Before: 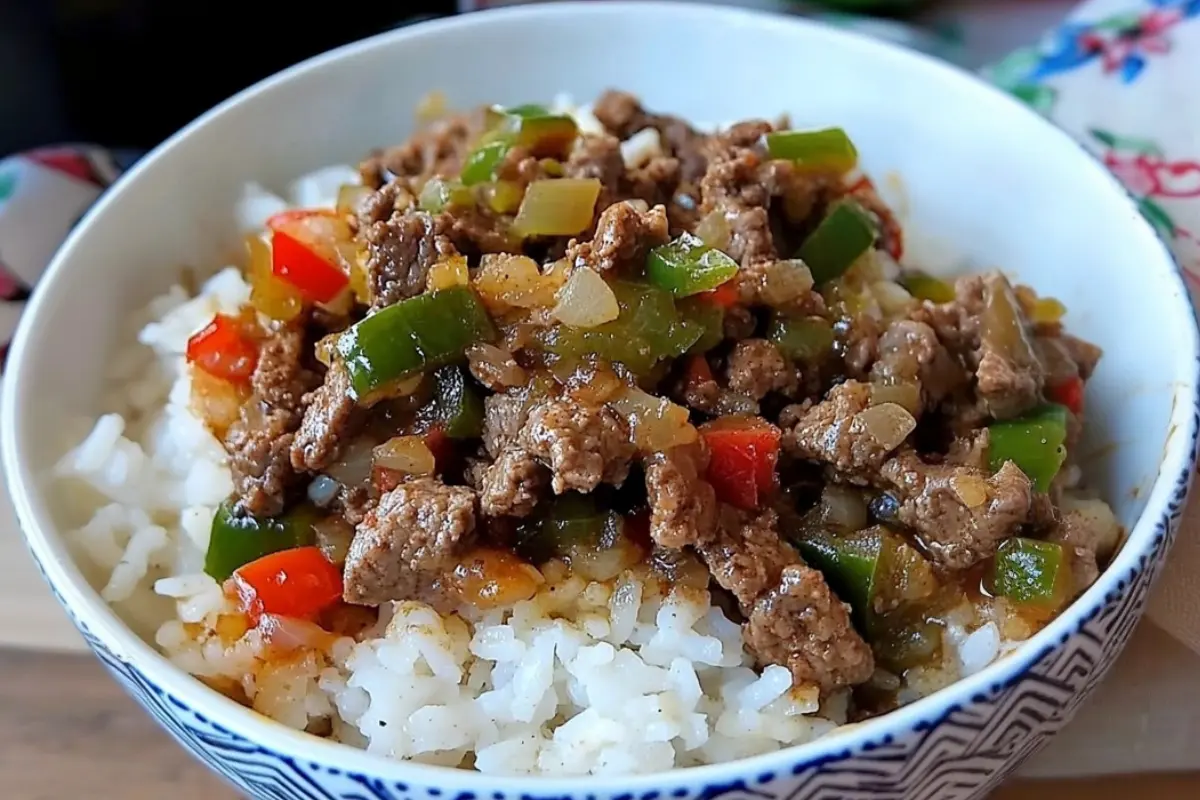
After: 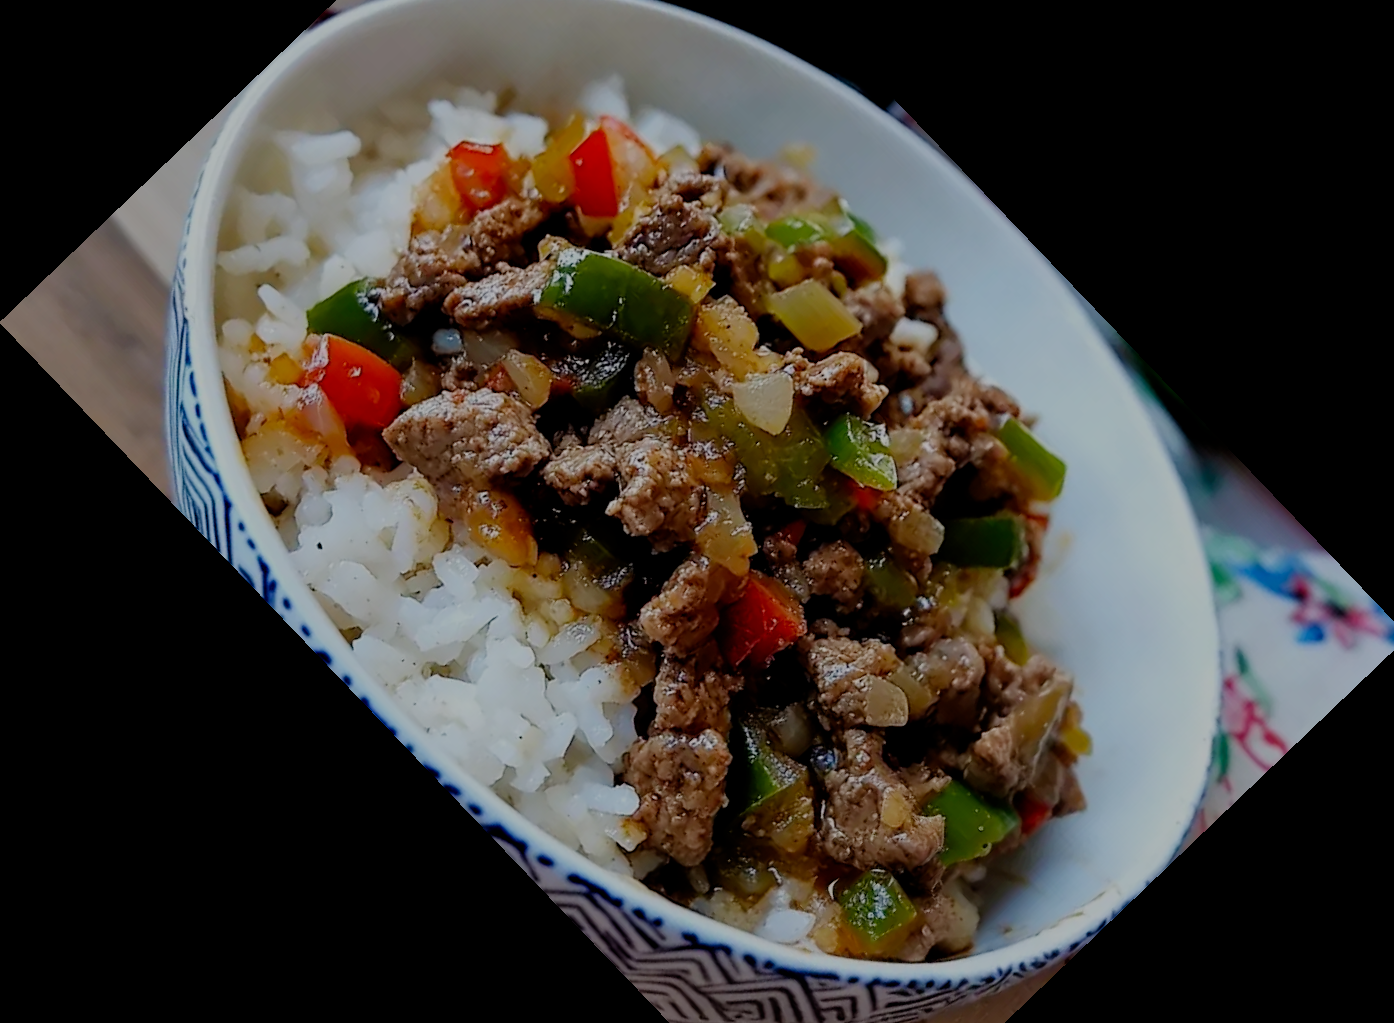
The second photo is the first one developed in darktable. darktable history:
crop and rotate: angle -46.26°, top 16.234%, right 0.912%, bottom 11.704%
filmic rgb: middle gray luminance 30%, black relative exposure -9 EV, white relative exposure 7 EV, threshold 6 EV, target black luminance 0%, hardness 2.94, latitude 2.04%, contrast 0.963, highlights saturation mix 5%, shadows ↔ highlights balance 12.16%, add noise in highlights 0, preserve chrominance no, color science v3 (2019), use custom middle-gray values true, iterations of high-quality reconstruction 0, contrast in highlights soft, enable highlight reconstruction true
